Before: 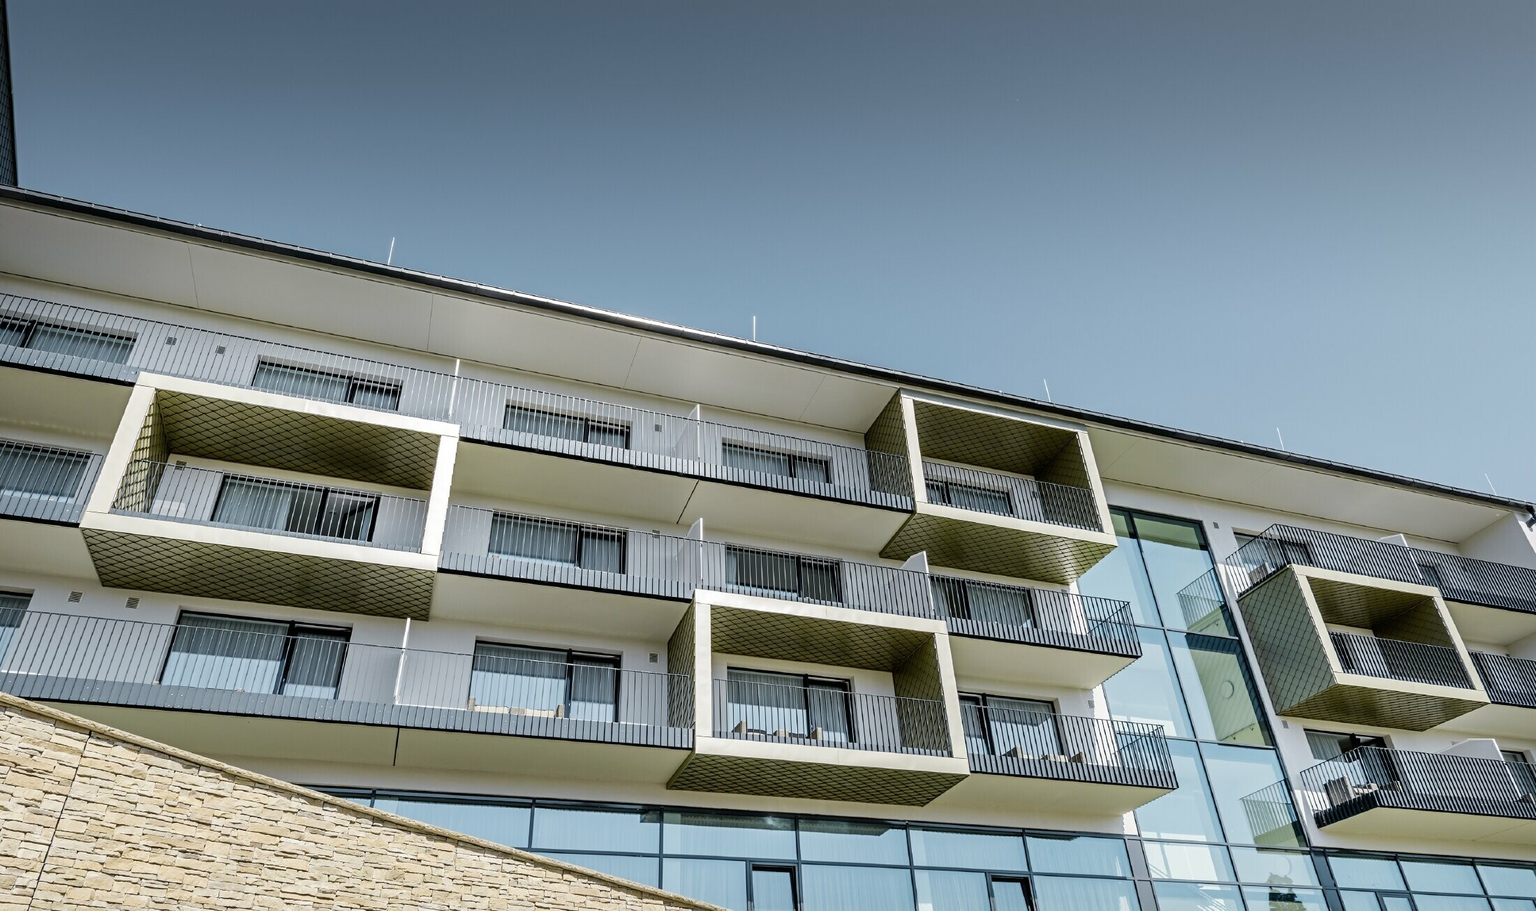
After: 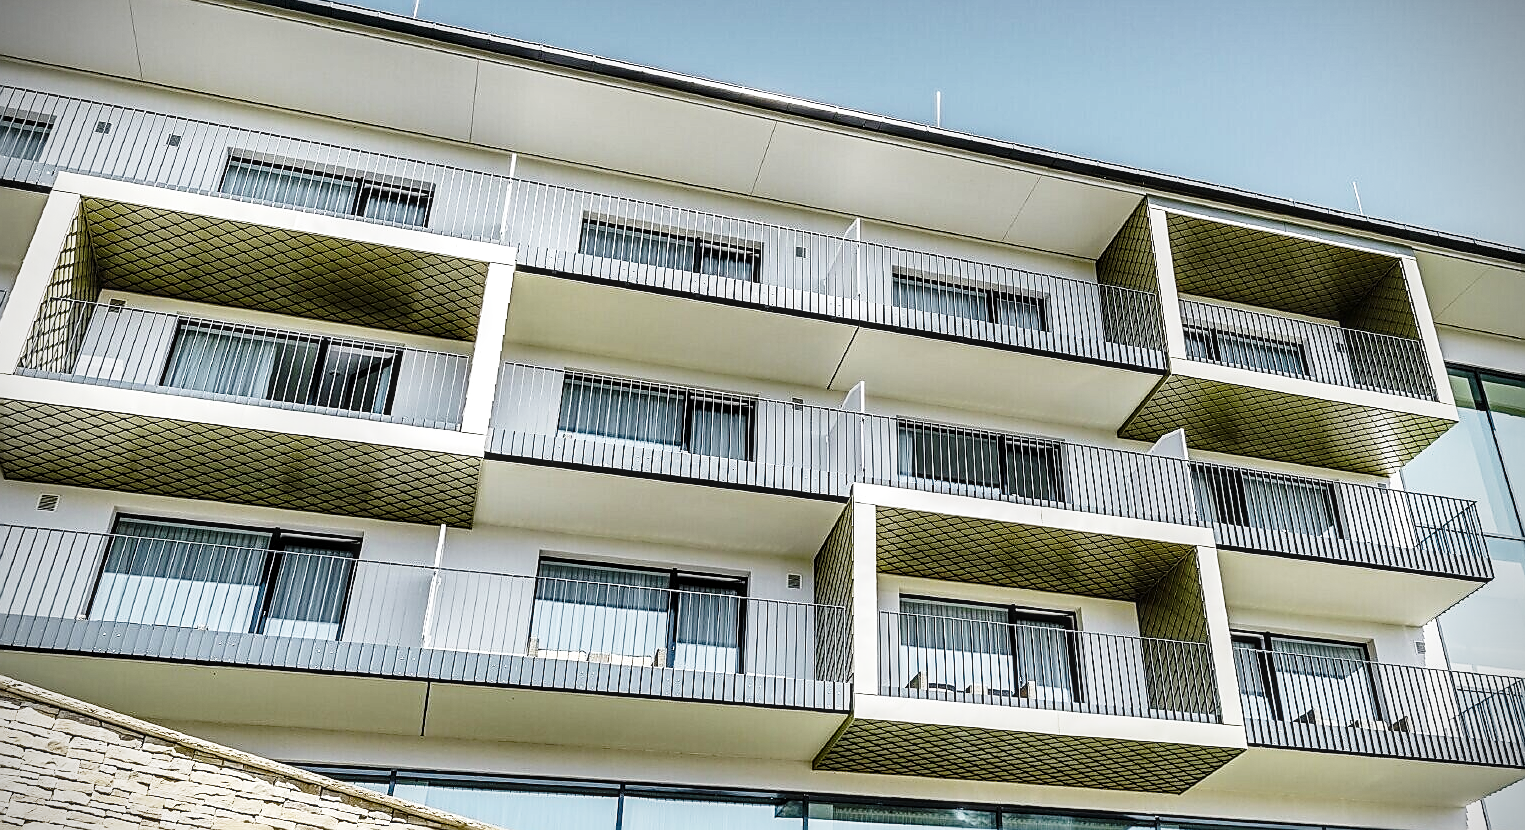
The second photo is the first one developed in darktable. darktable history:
crop: left 6.488%, top 27.668%, right 24.183%, bottom 8.656%
base curve: curves: ch0 [(0, 0) (0.028, 0.03) (0.121, 0.232) (0.46, 0.748) (0.859, 0.968) (1, 1)], preserve colors none
local contrast: detail 130%
vignetting: dithering 8-bit output, unbound false
shadows and highlights: soften with gaussian
sharpen: radius 1.4, amount 1.25, threshold 0.7
